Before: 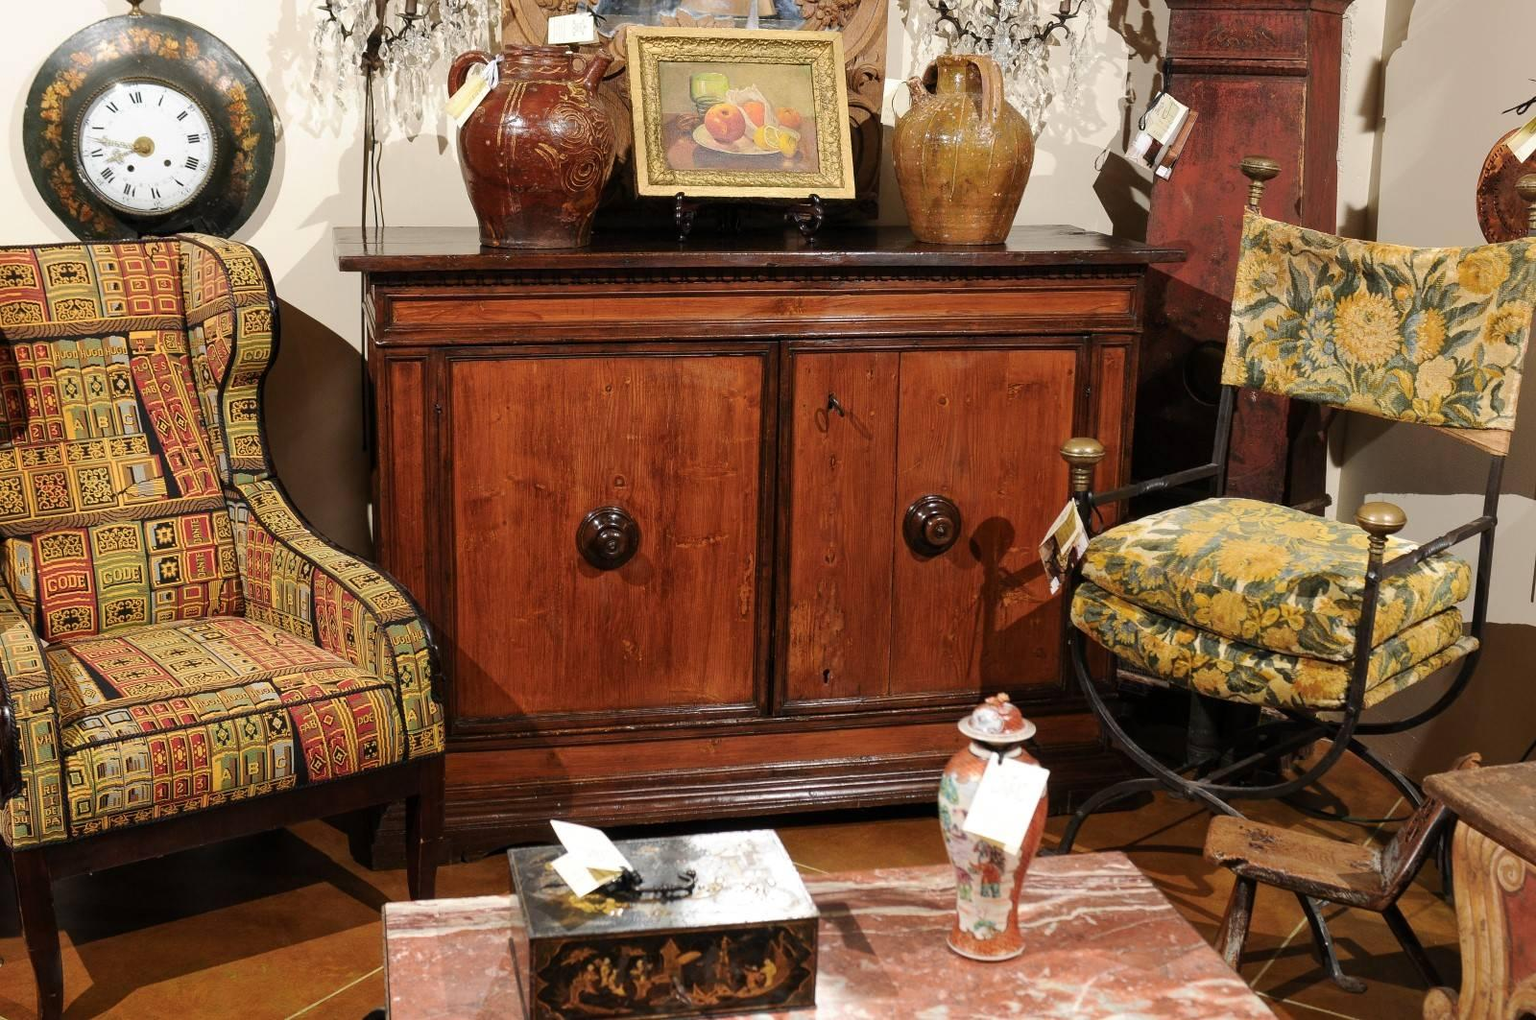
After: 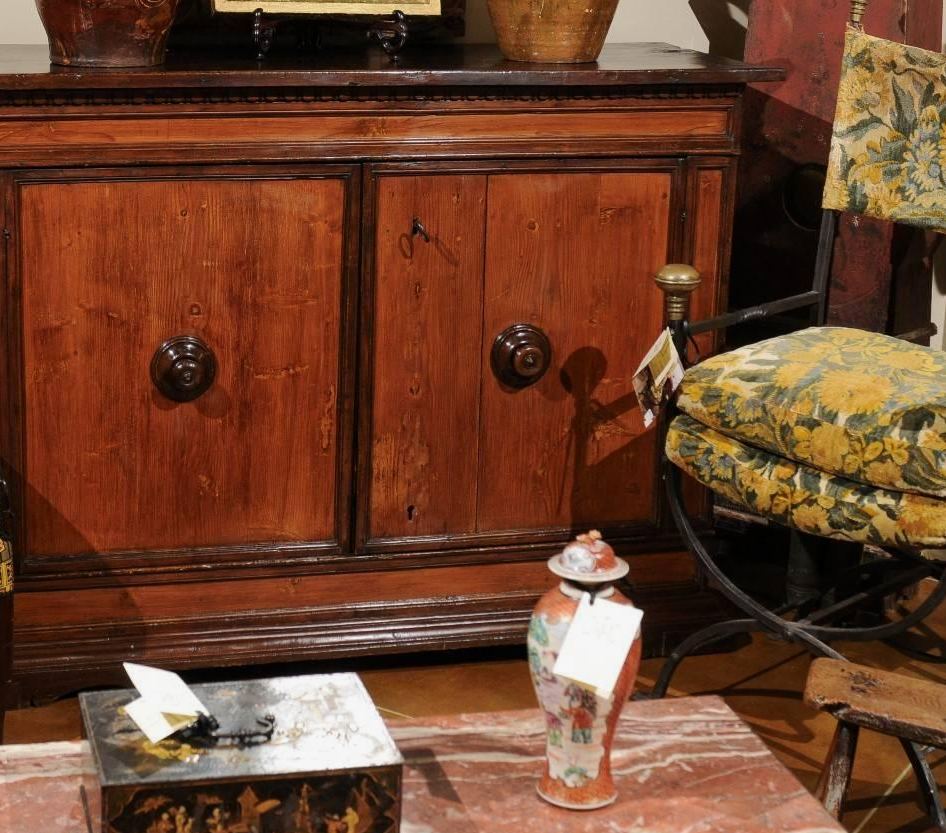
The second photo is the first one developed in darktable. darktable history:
crop and rotate: left 28.192%, top 18.089%, right 12.665%, bottom 3.461%
shadows and highlights: shadows -20.25, white point adjustment -2.19, highlights -35.05
